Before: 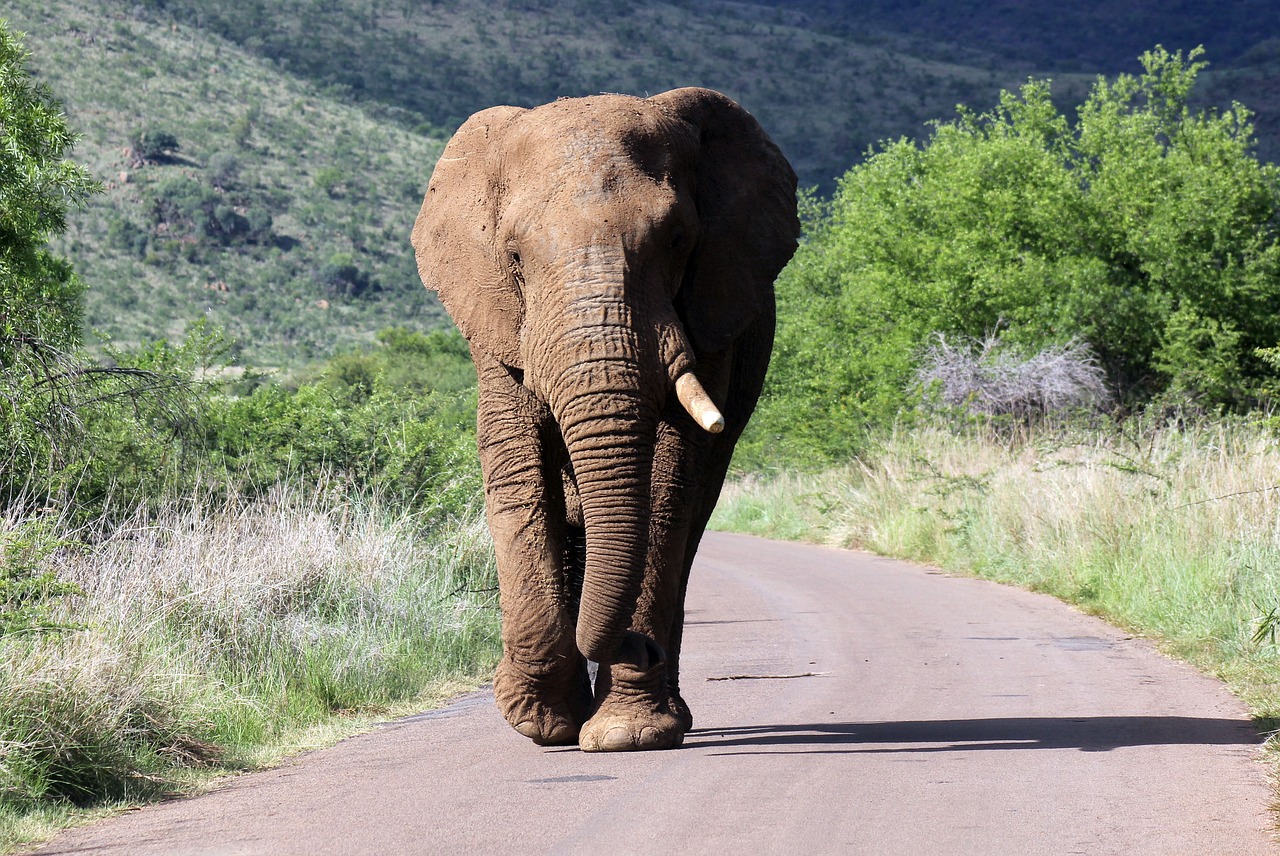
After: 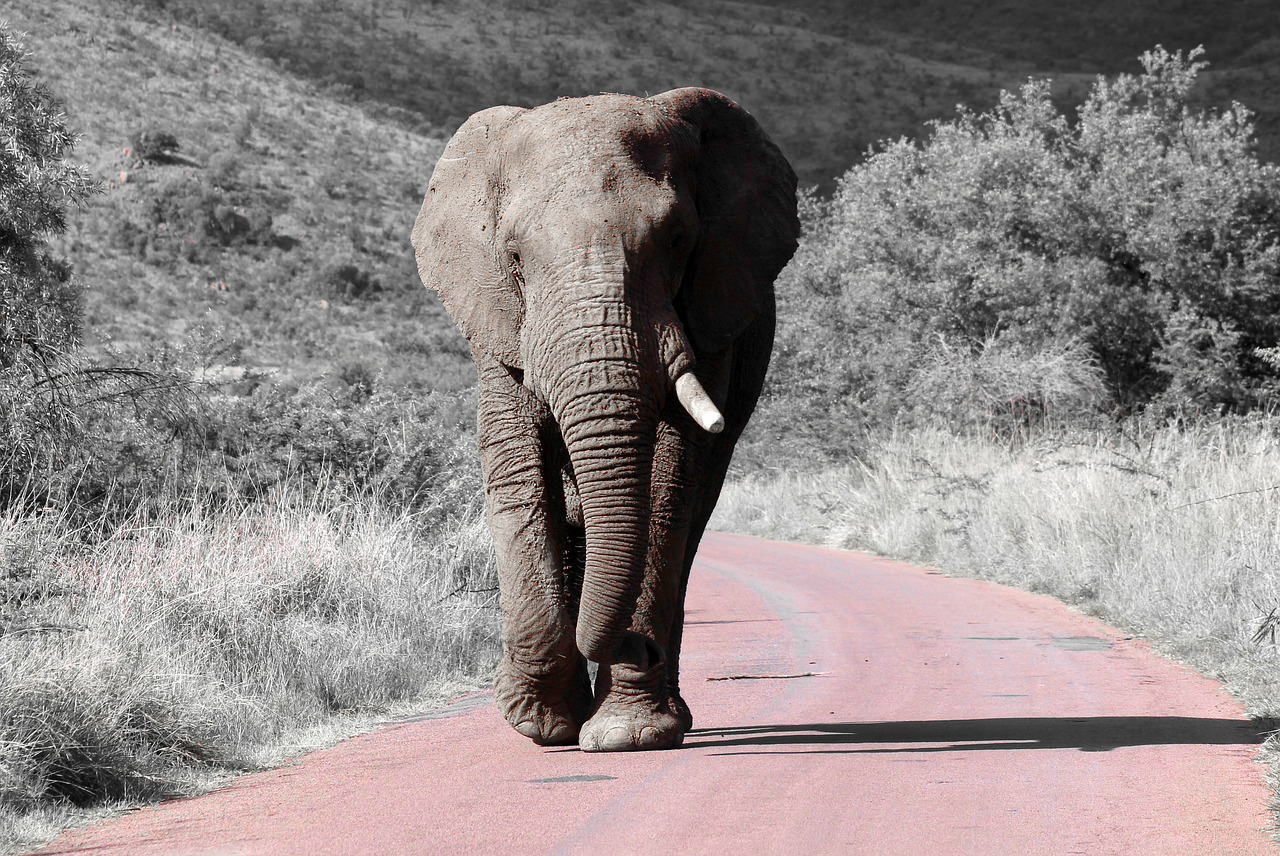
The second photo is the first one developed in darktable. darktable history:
exposure: compensate highlight preservation false
color zones: curves: ch1 [(0, 0.831) (0.08, 0.771) (0.157, 0.268) (0.241, 0.207) (0.562, -0.005) (0.714, -0.013) (0.876, 0.01) (1, 0.831)], mix 39.97%
